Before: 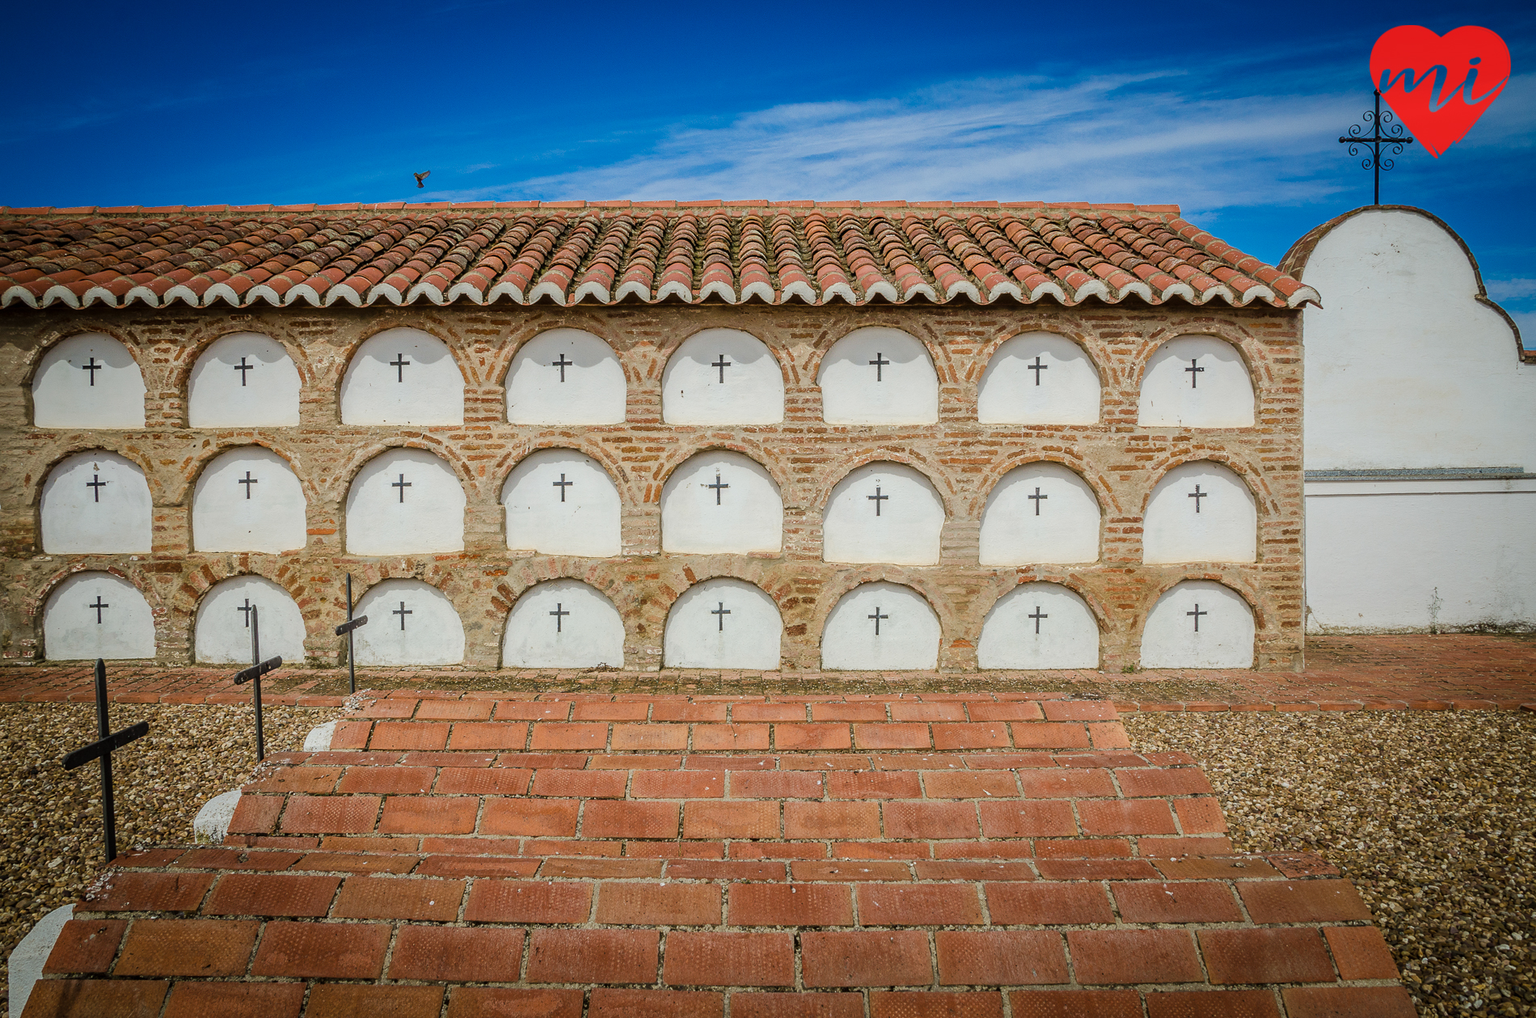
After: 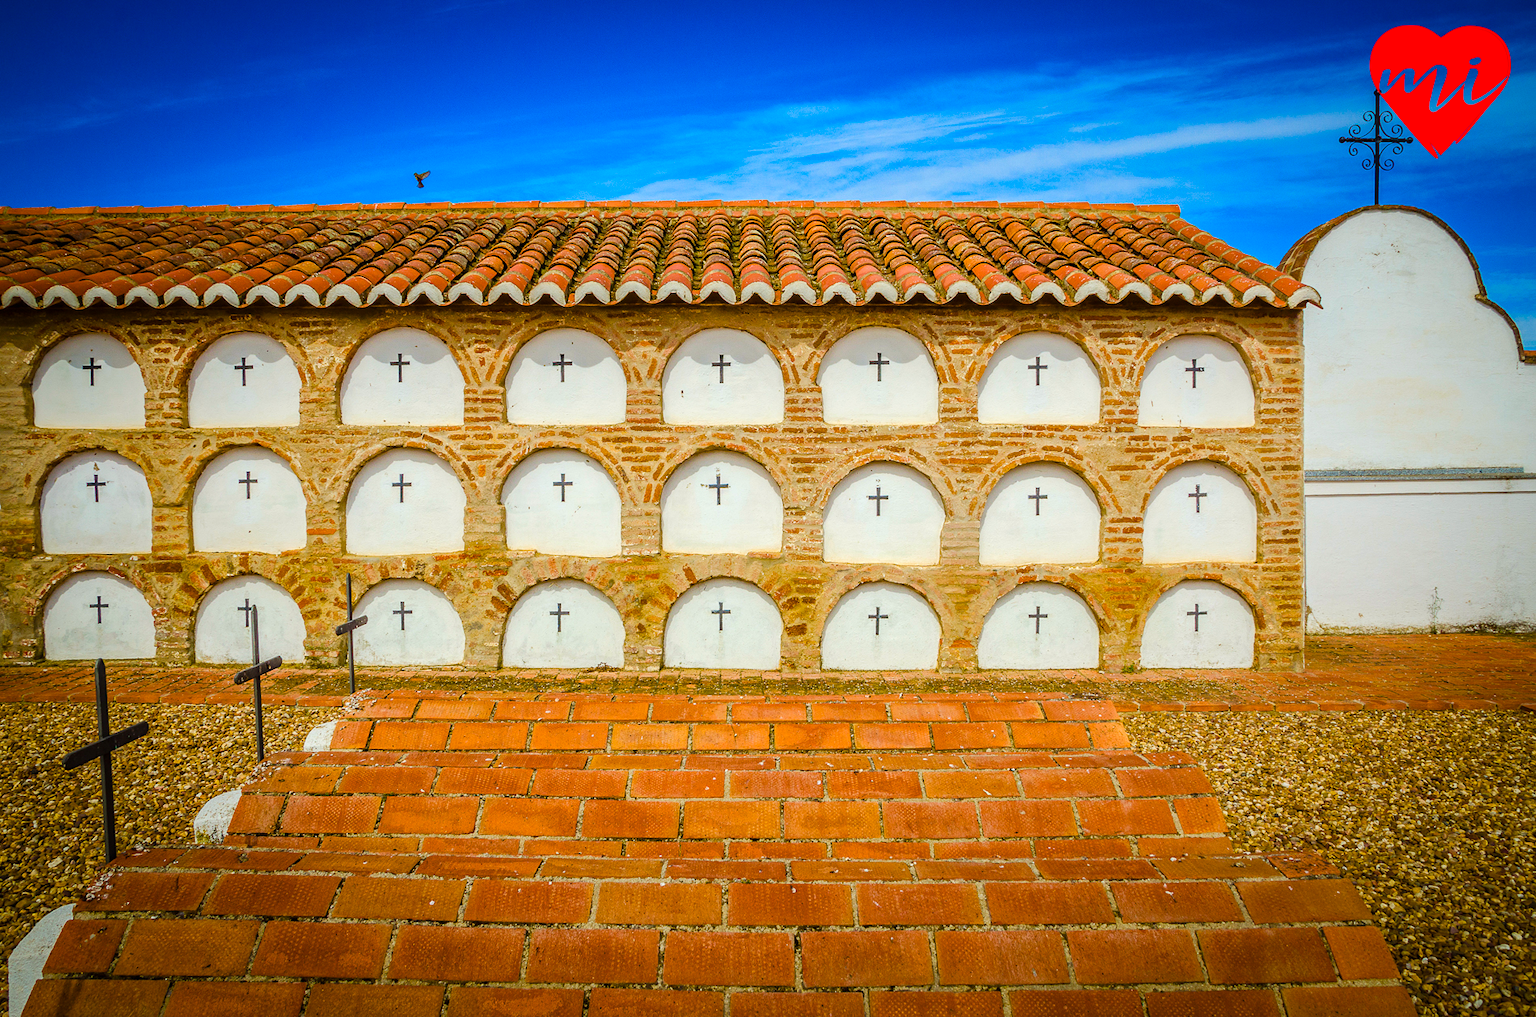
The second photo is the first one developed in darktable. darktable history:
color balance rgb: power › luminance 0.871%, power › chroma 0.426%, power › hue 36.73°, linear chroma grading › global chroma 42.296%, perceptual saturation grading › global saturation 19.479%, global vibrance 20%
exposure: black level correction 0, exposure 0.3 EV, compensate highlight preservation false
